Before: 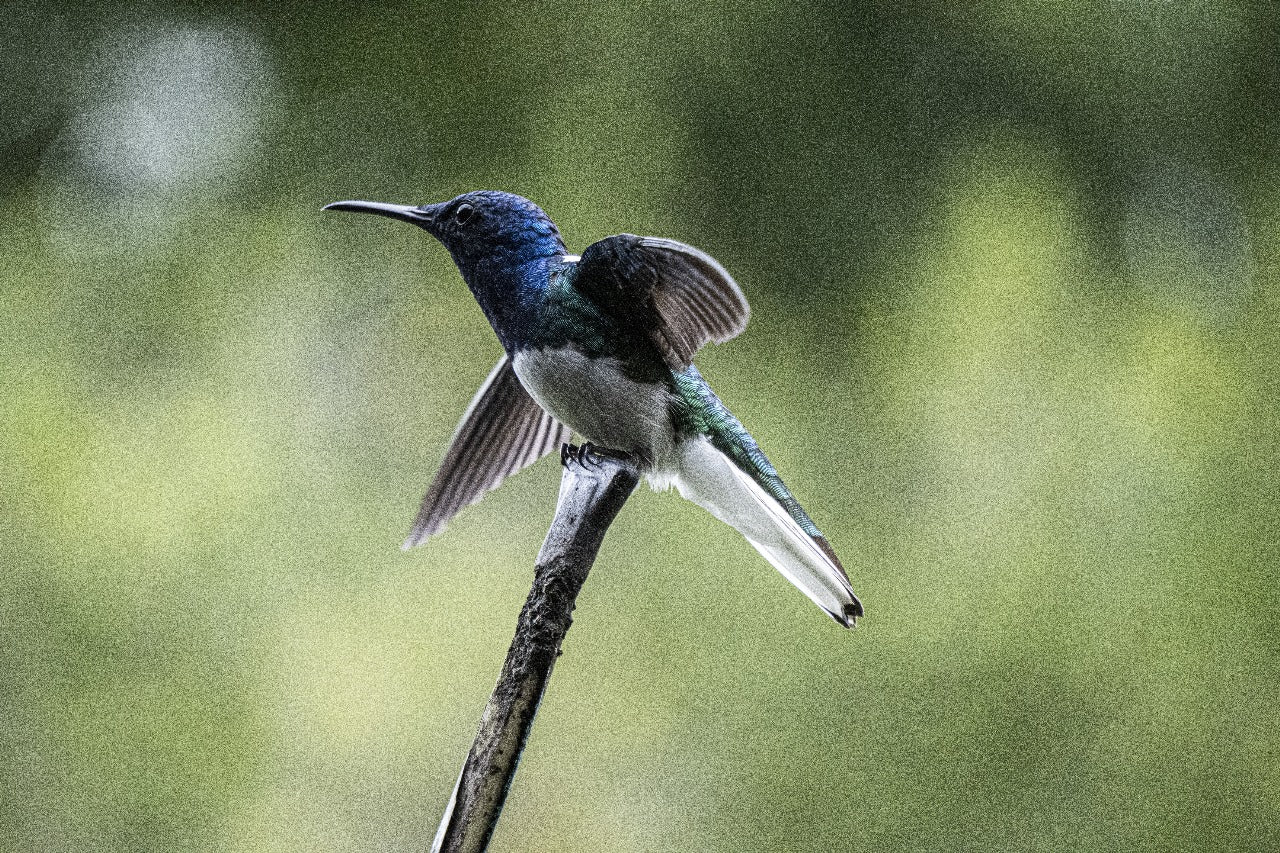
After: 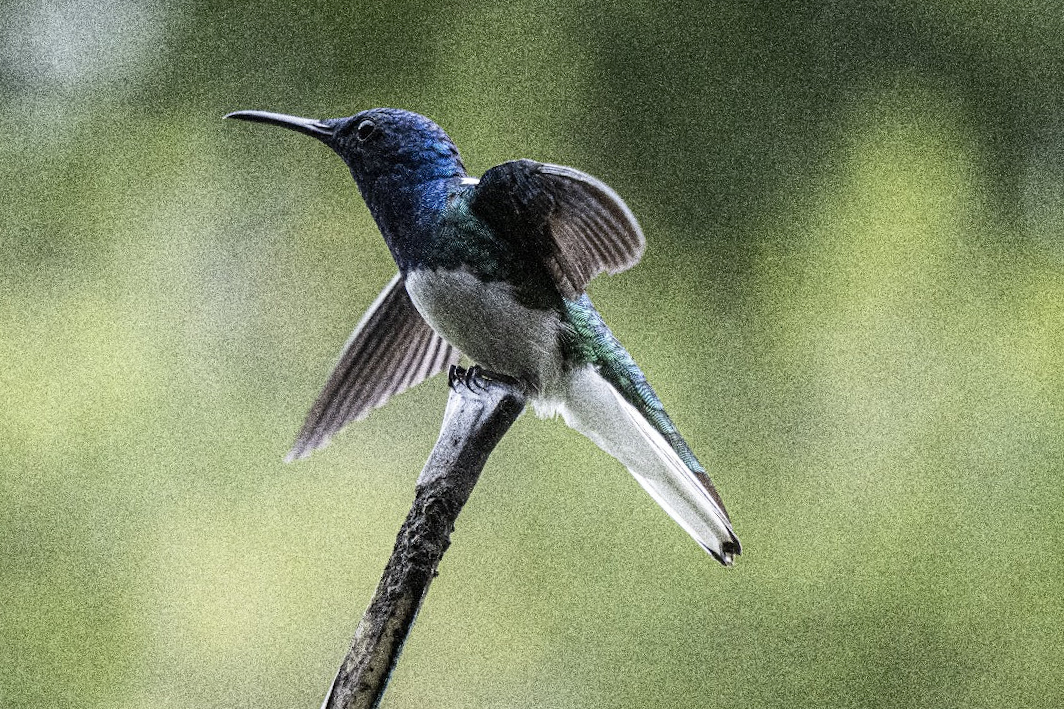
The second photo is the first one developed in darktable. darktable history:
grain: coarseness 0.09 ISO, strength 40%
crop and rotate: angle -3.27°, left 5.211%, top 5.211%, right 4.607%, bottom 4.607%
white balance: emerald 1
